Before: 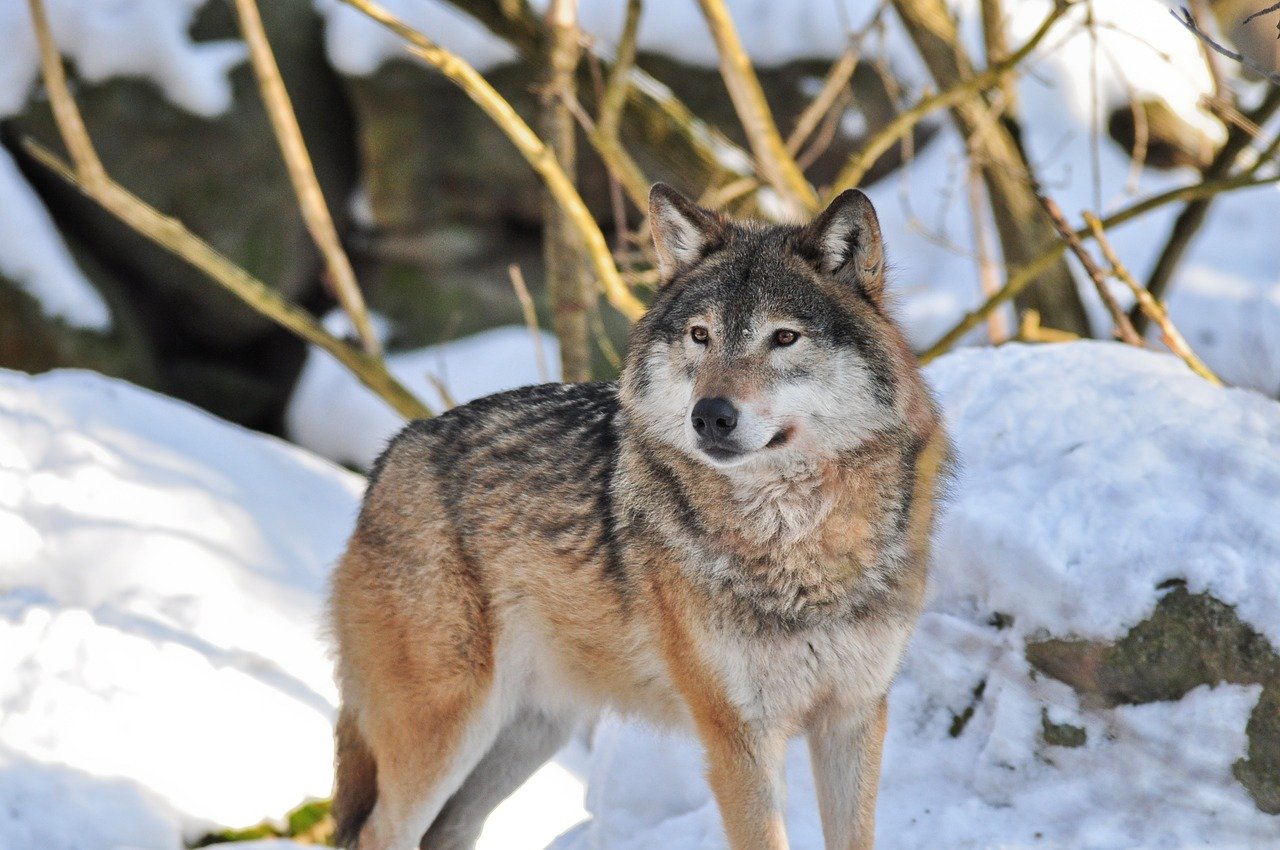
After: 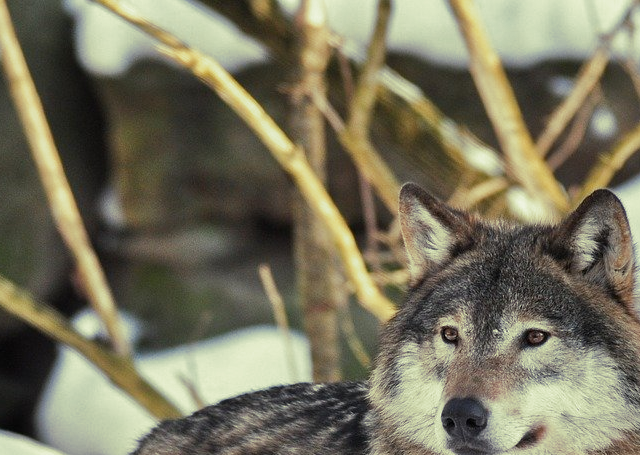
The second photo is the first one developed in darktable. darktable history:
split-toning: shadows › hue 290.82°, shadows › saturation 0.34, highlights › saturation 0.38, balance 0, compress 50%
crop: left 19.556%, right 30.401%, bottom 46.458%
